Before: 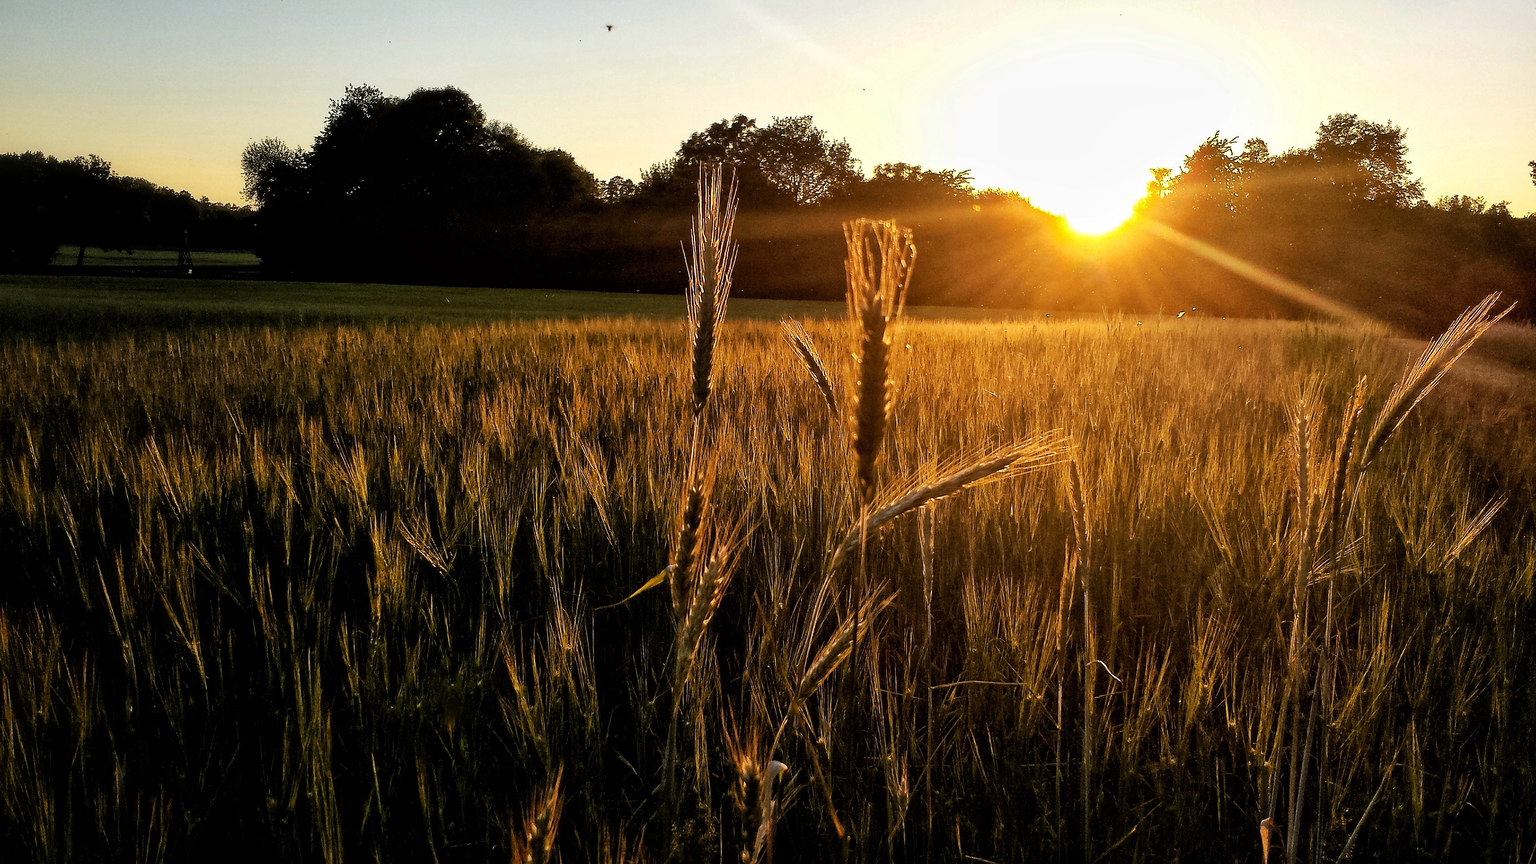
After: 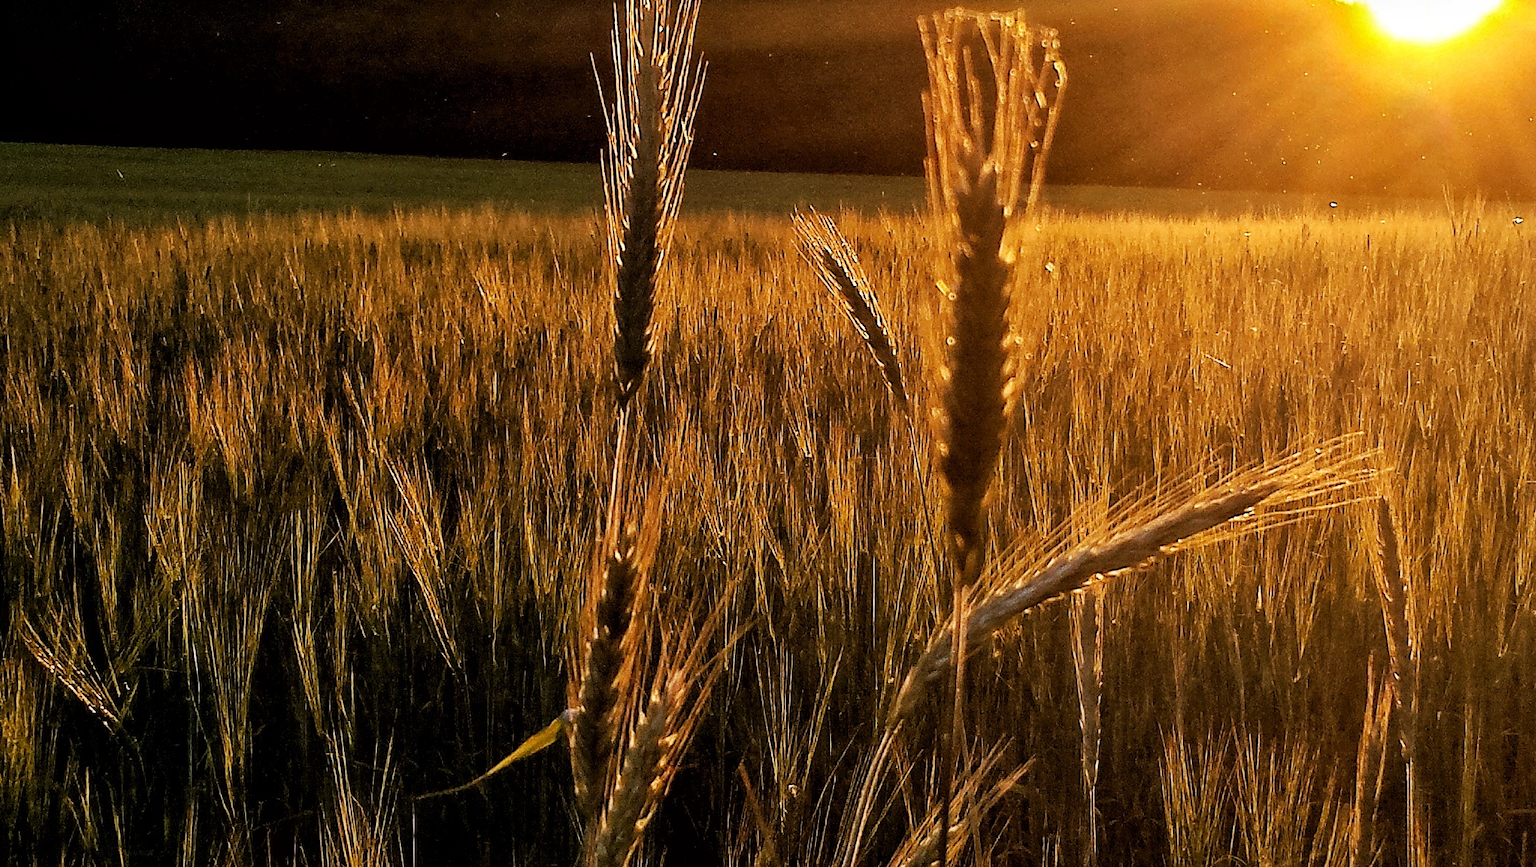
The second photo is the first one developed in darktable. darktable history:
crop: left 25.302%, top 24.849%, right 25.182%, bottom 25.45%
